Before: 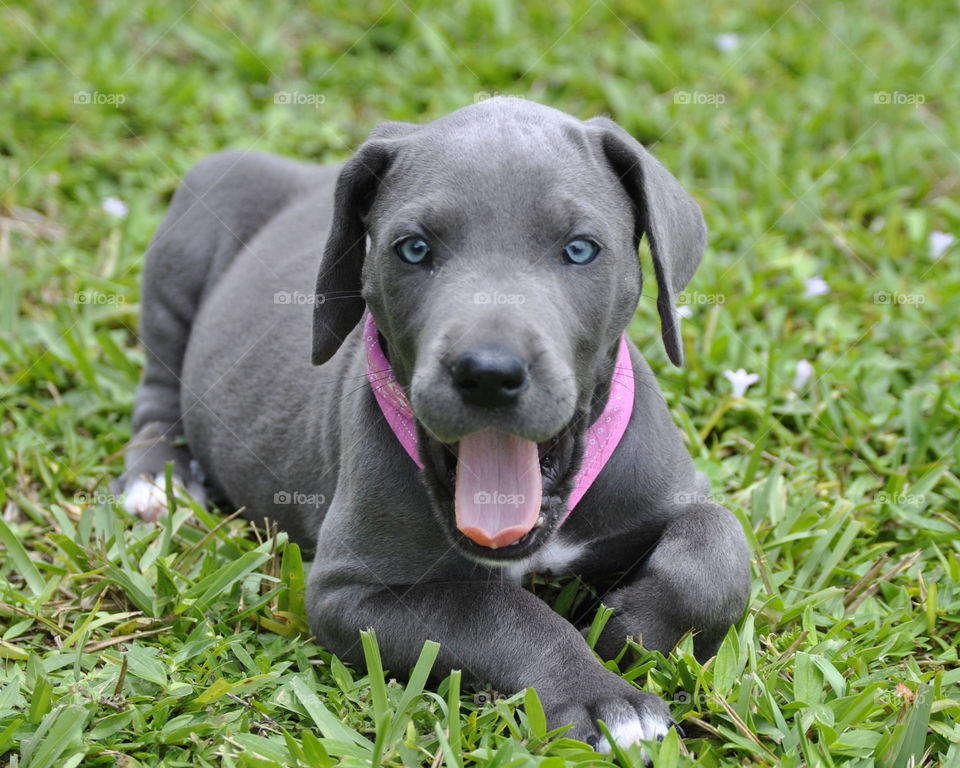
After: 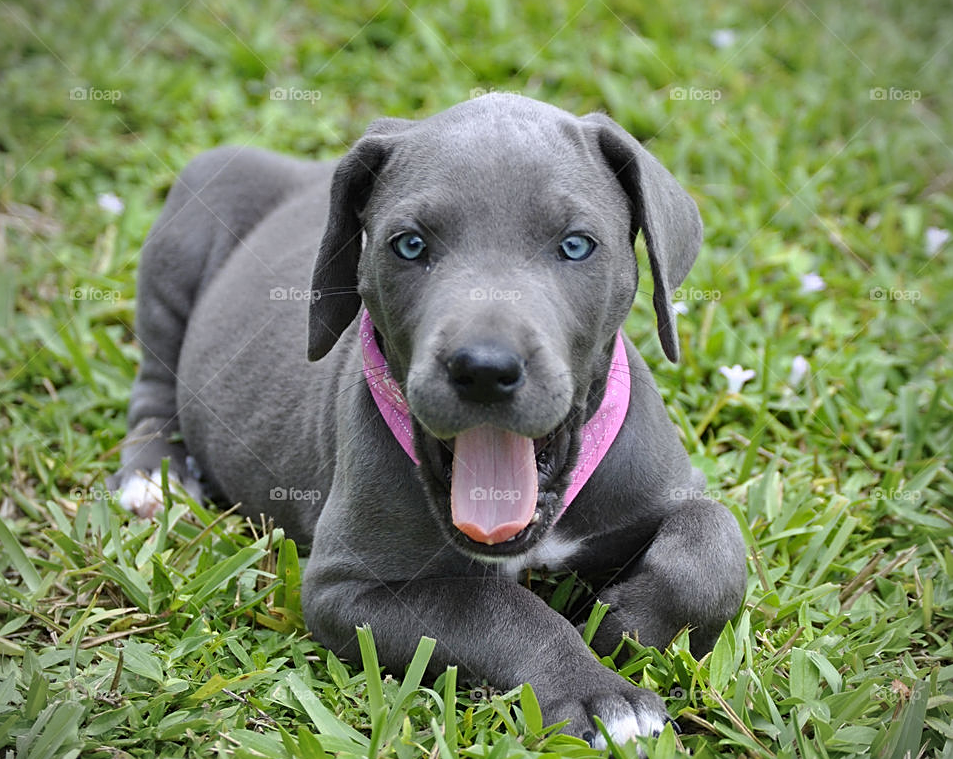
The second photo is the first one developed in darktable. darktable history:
sharpen: on, module defaults
vignetting: fall-off radius 61.2%
crop: left 0.494%, top 0.523%, right 0.148%, bottom 0.539%
